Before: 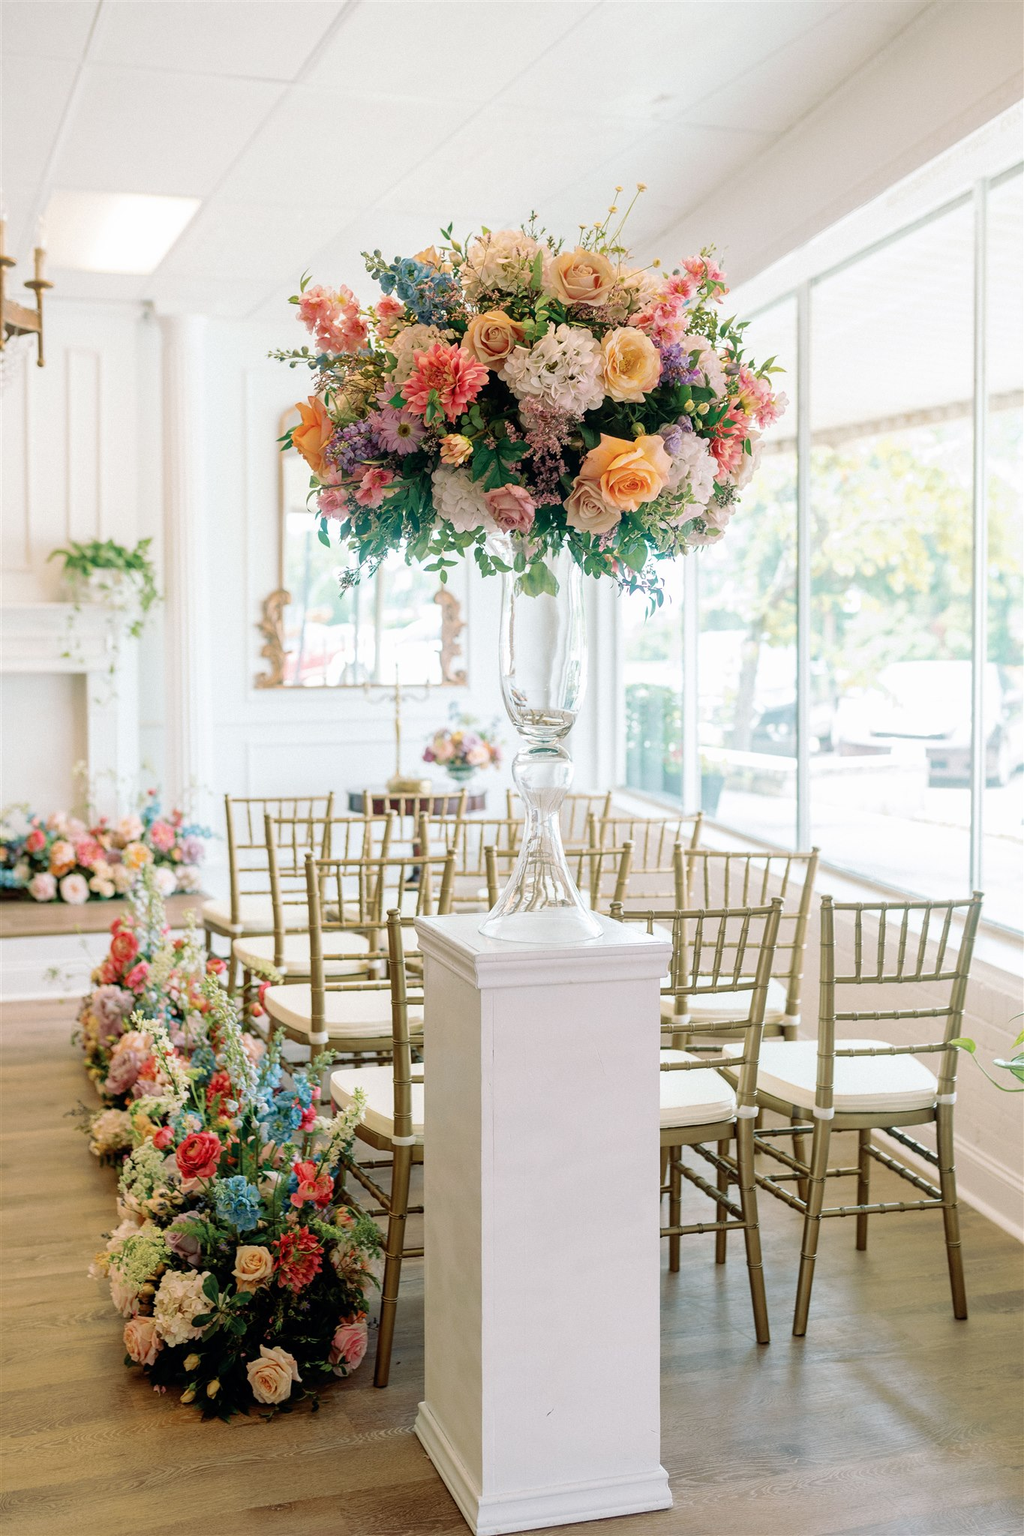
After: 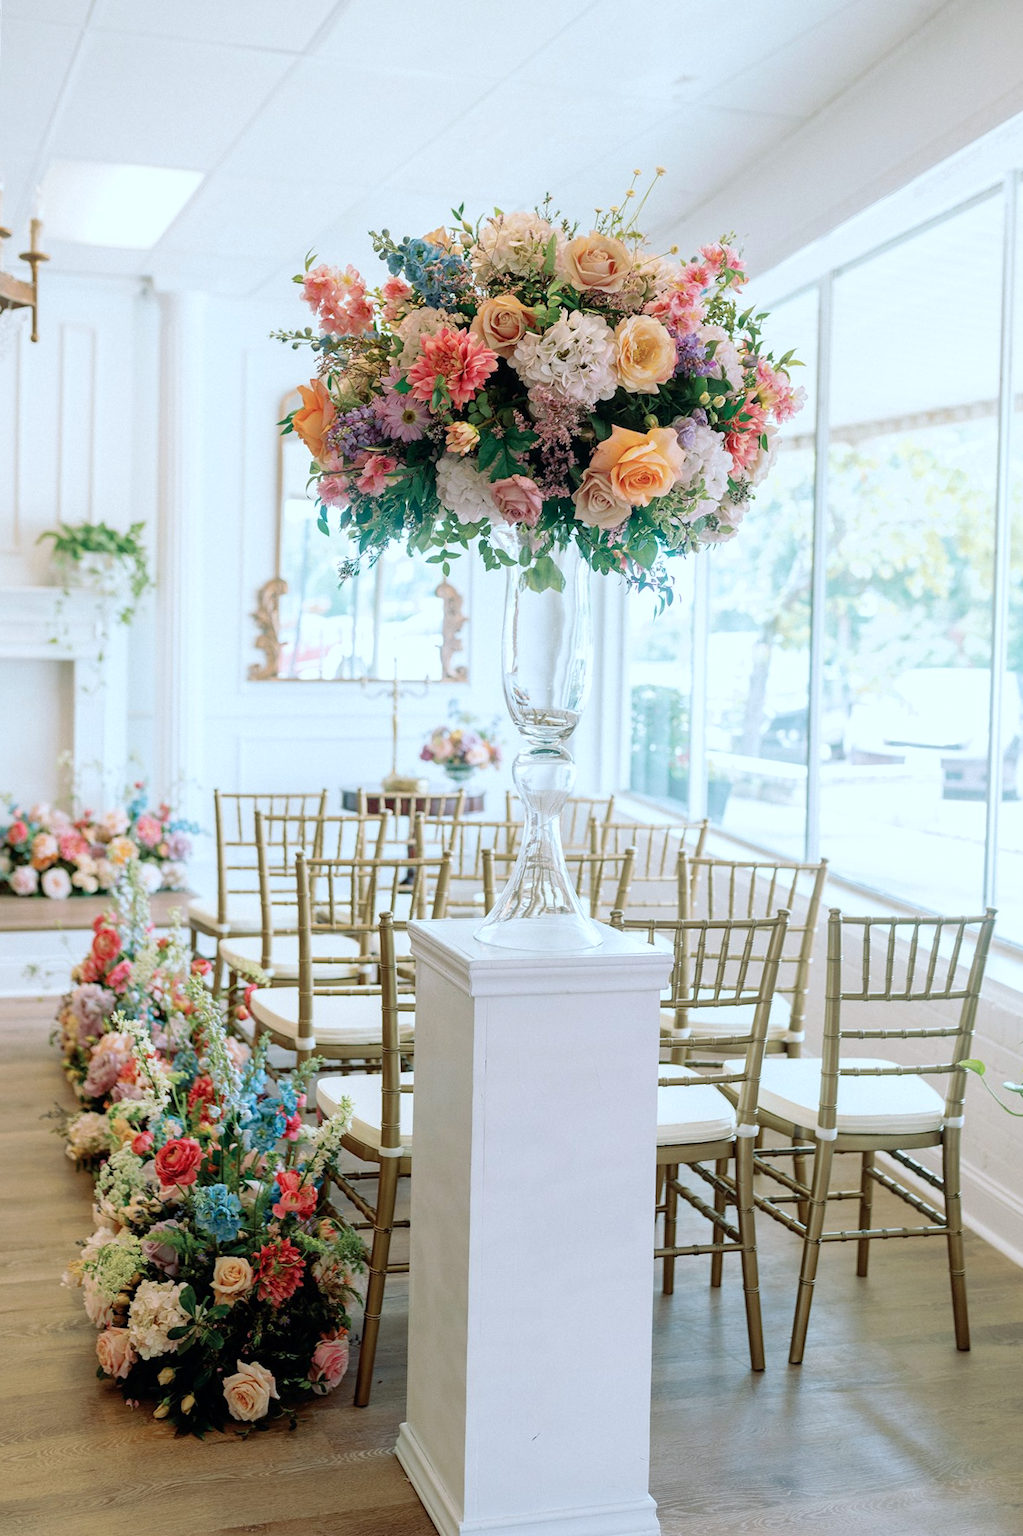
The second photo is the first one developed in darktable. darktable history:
crop and rotate: angle -1.36°
color correction: highlights a* -4.15, highlights b* -10.65
